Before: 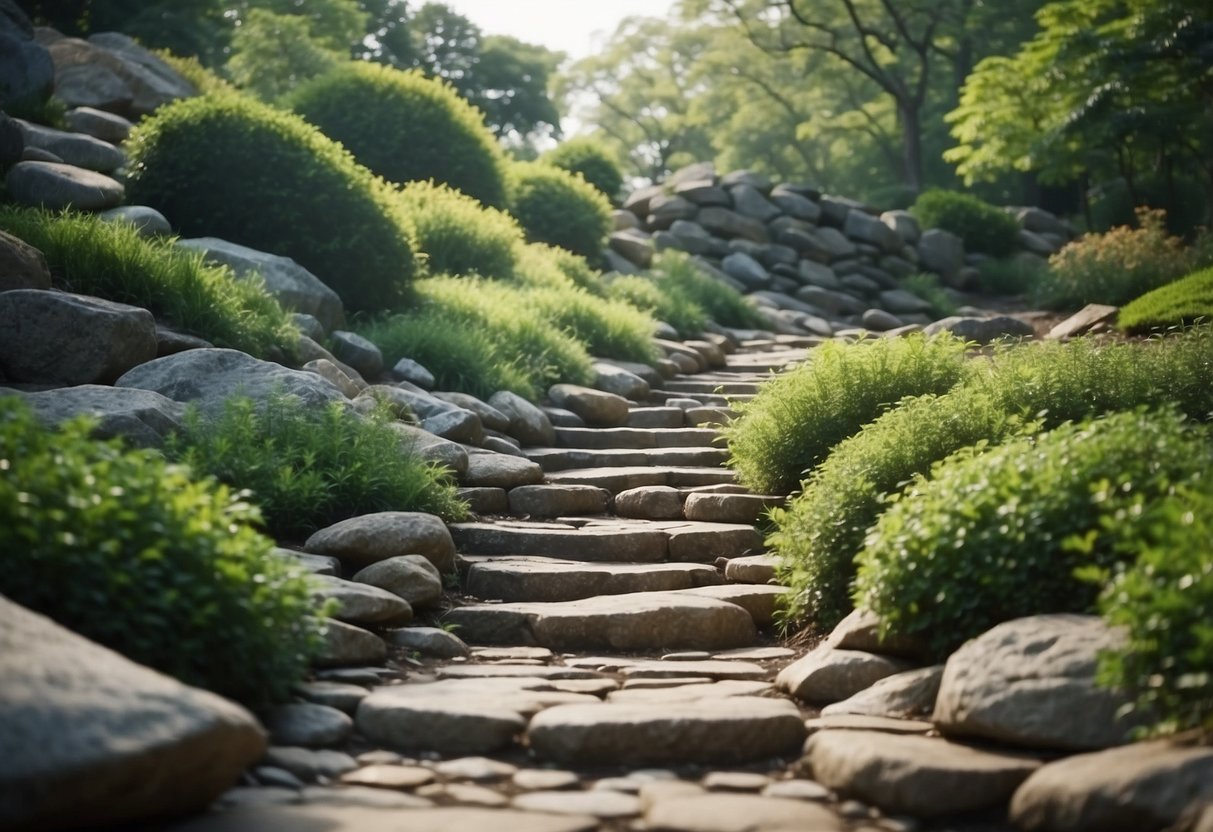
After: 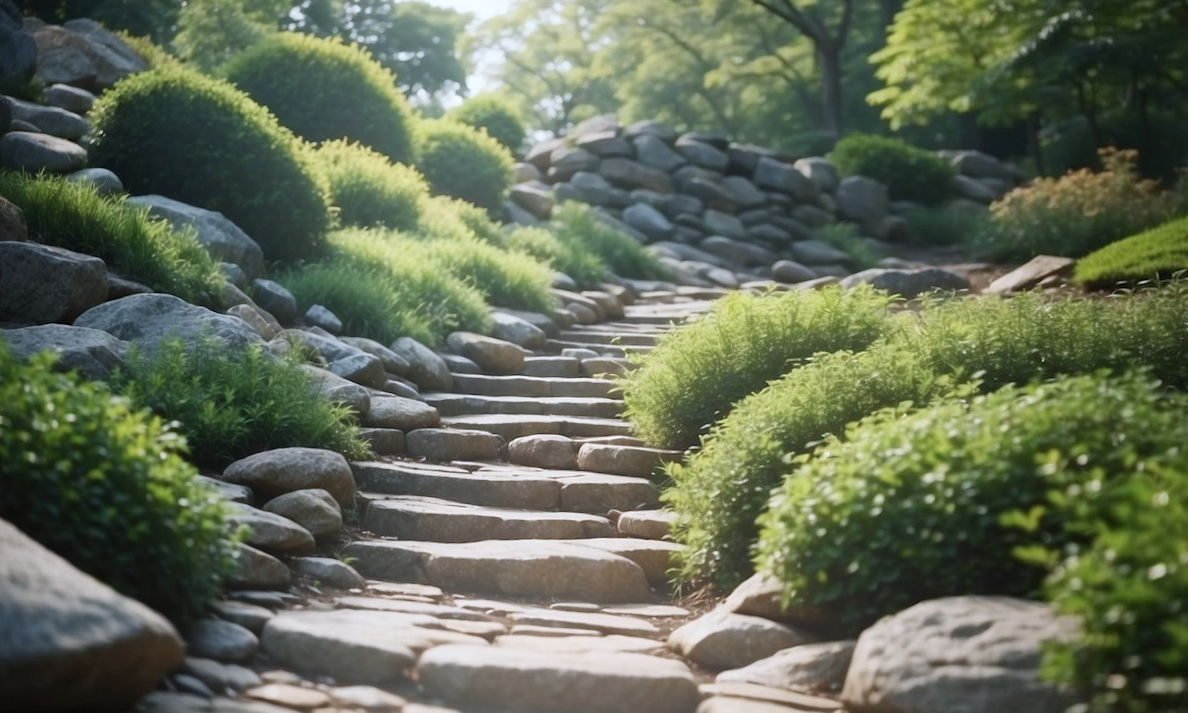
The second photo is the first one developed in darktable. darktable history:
color correction: highlights a* -0.772, highlights b* -8.92
bloom: on, module defaults
rotate and perspective: rotation 1.69°, lens shift (vertical) -0.023, lens shift (horizontal) -0.291, crop left 0.025, crop right 0.988, crop top 0.092, crop bottom 0.842
